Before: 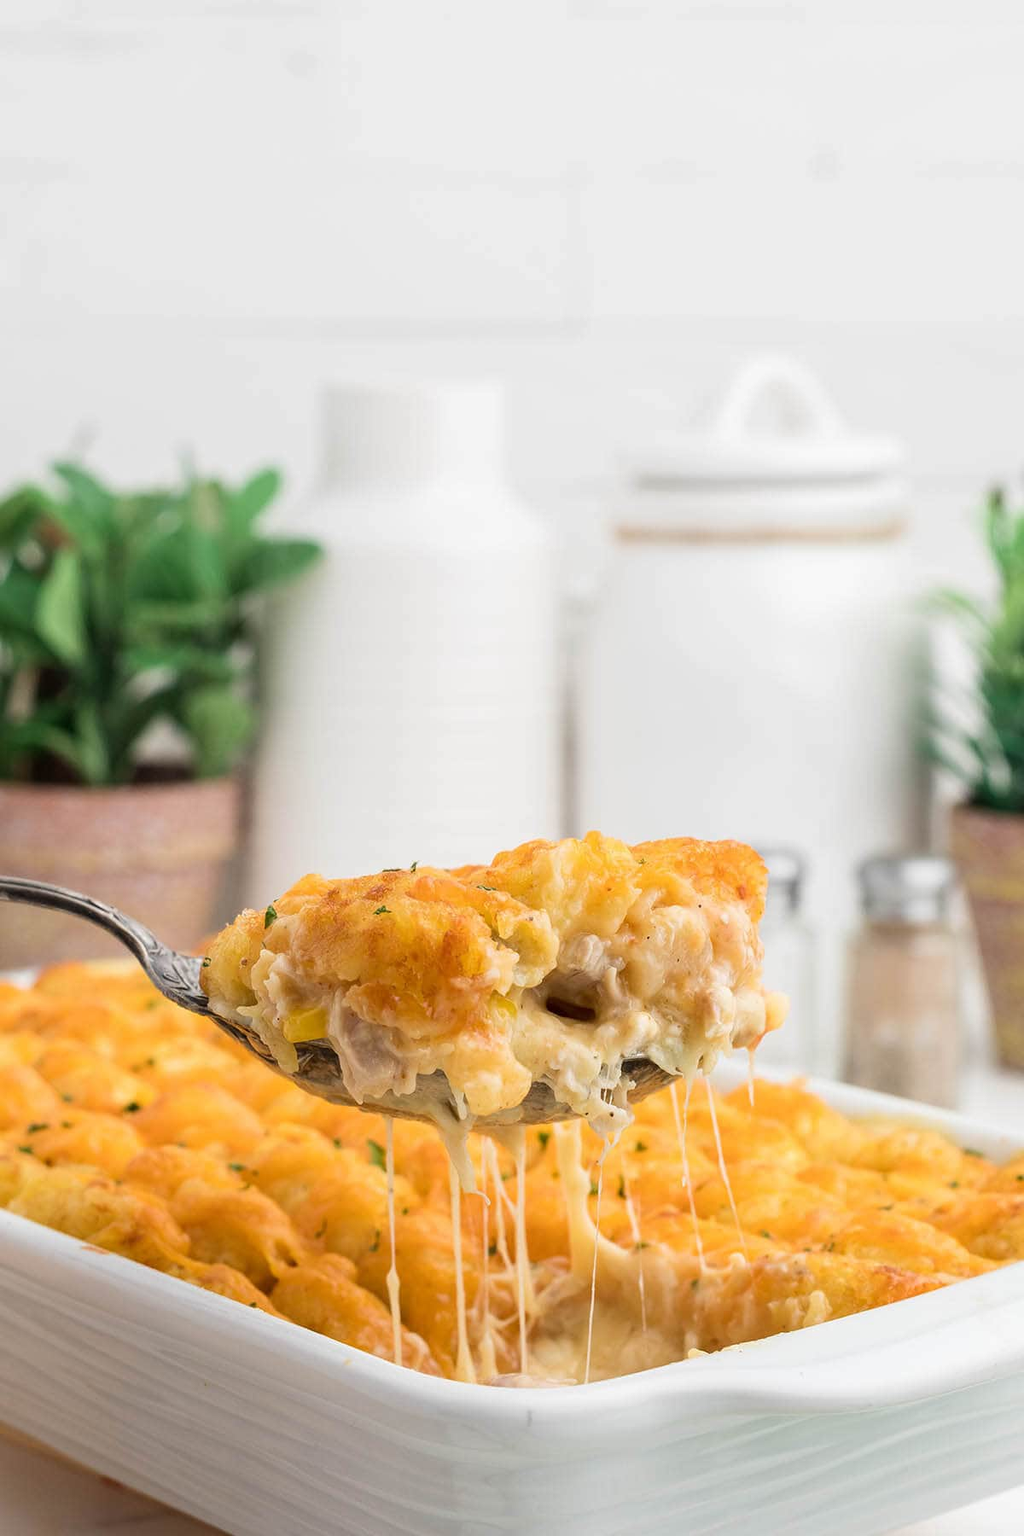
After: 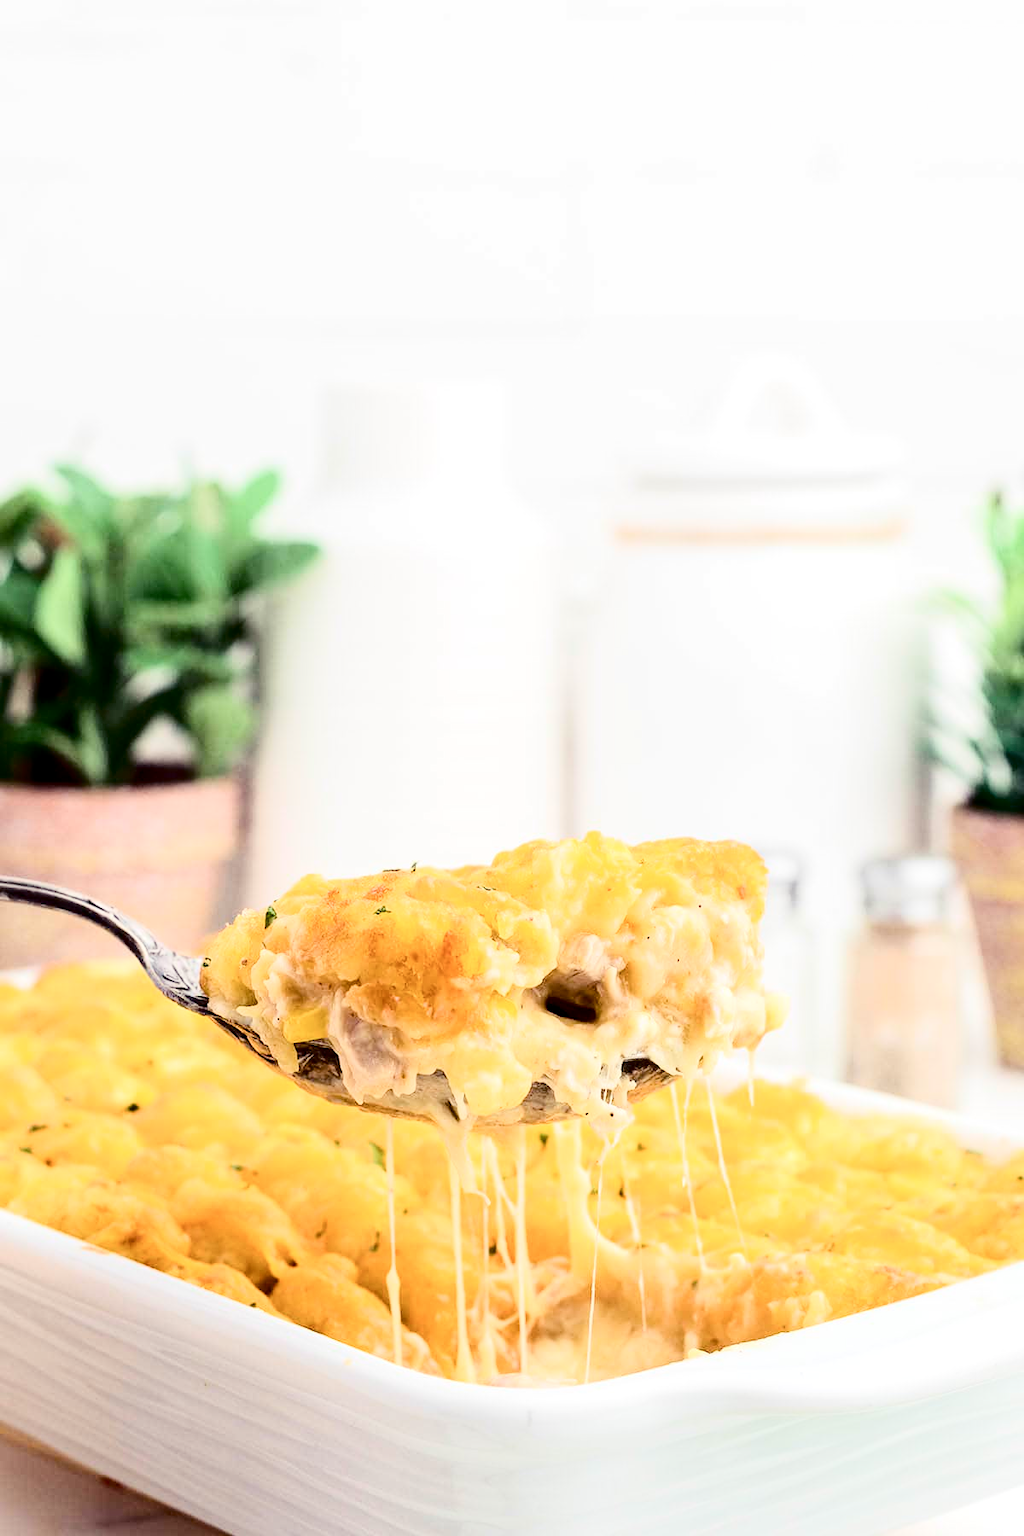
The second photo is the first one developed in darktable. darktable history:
color balance rgb: shadows lift › luminance -21.735%, shadows lift › chroma 8.849%, shadows lift › hue 285.23°, global offset › luminance -0.267%, perceptual saturation grading › global saturation 20%, perceptual saturation grading › highlights -25.009%, perceptual saturation grading › shadows 25.042%
exposure: black level correction 0.001, exposure -0.198 EV, compensate highlight preservation false
tone equalizer: -8 EV -0.439 EV, -7 EV -0.425 EV, -6 EV -0.354 EV, -5 EV -0.237 EV, -3 EV 0.229 EV, -2 EV 0.318 EV, -1 EV 0.381 EV, +0 EV 0.389 EV
tone curve: curves: ch0 [(0, 0) (0.003, 0.001) (0.011, 0.004) (0.025, 0.009) (0.044, 0.016) (0.069, 0.025) (0.1, 0.036) (0.136, 0.059) (0.177, 0.103) (0.224, 0.175) (0.277, 0.274) (0.335, 0.395) (0.399, 0.52) (0.468, 0.635) (0.543, 0.733) (0.623, 0.817) (0.709, 0.888) (0.801, 0.93) (0.898, 0.964) (1, 1)], color space Lab, independent channels, preserve colors none
